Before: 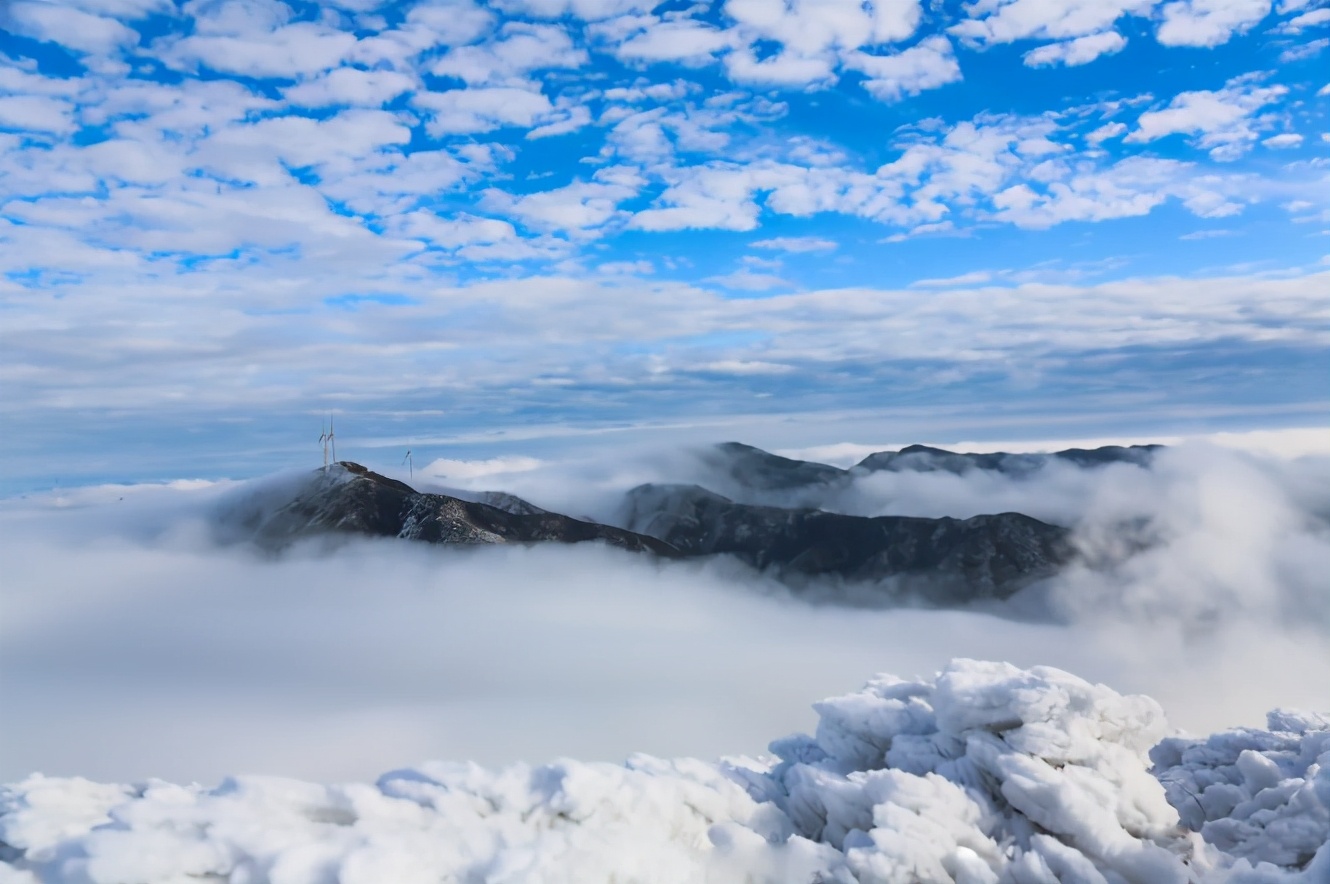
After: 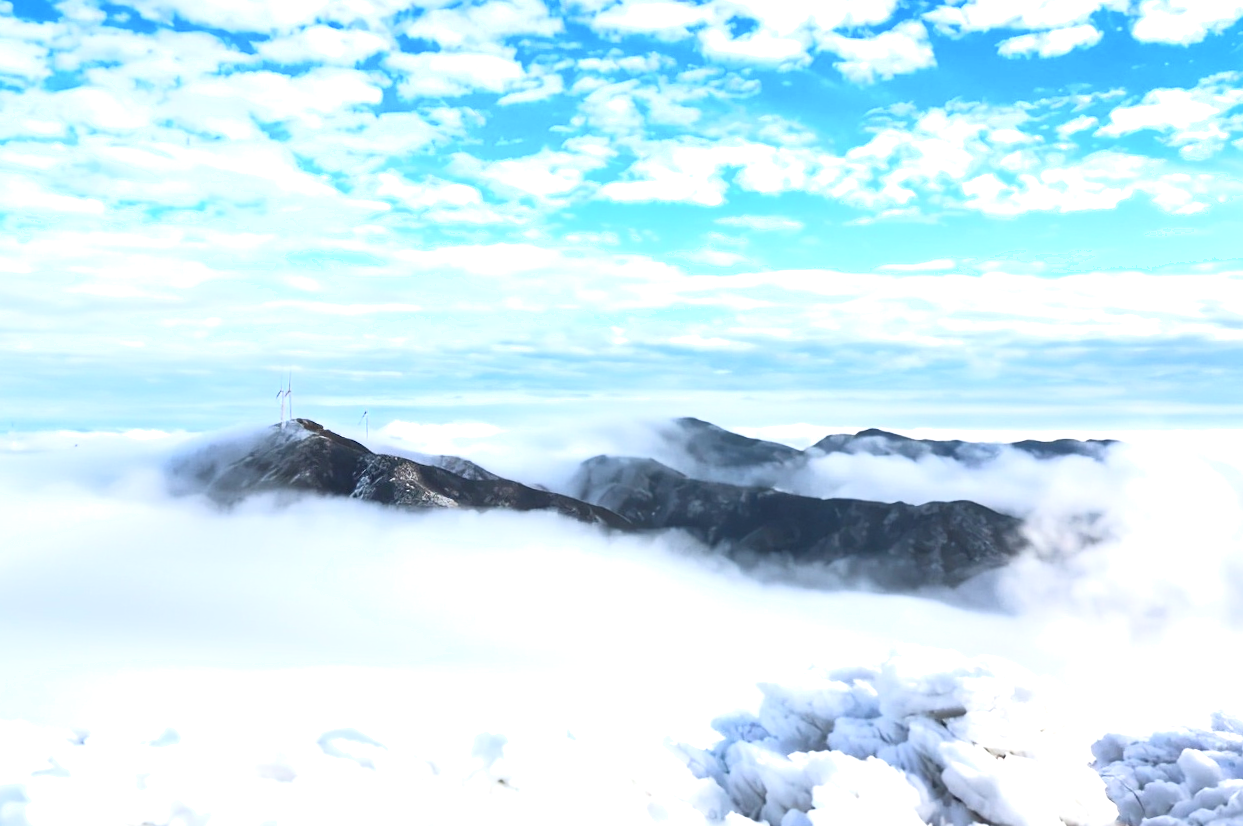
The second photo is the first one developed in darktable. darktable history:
exposure: black level correction 0, exposure 1.097 EV, compensate exposure bias true, compensate highlight preservation false
shadows and highlights: shadows -1.53, highlights 39.93
crop and rotate: angle -2.68°
